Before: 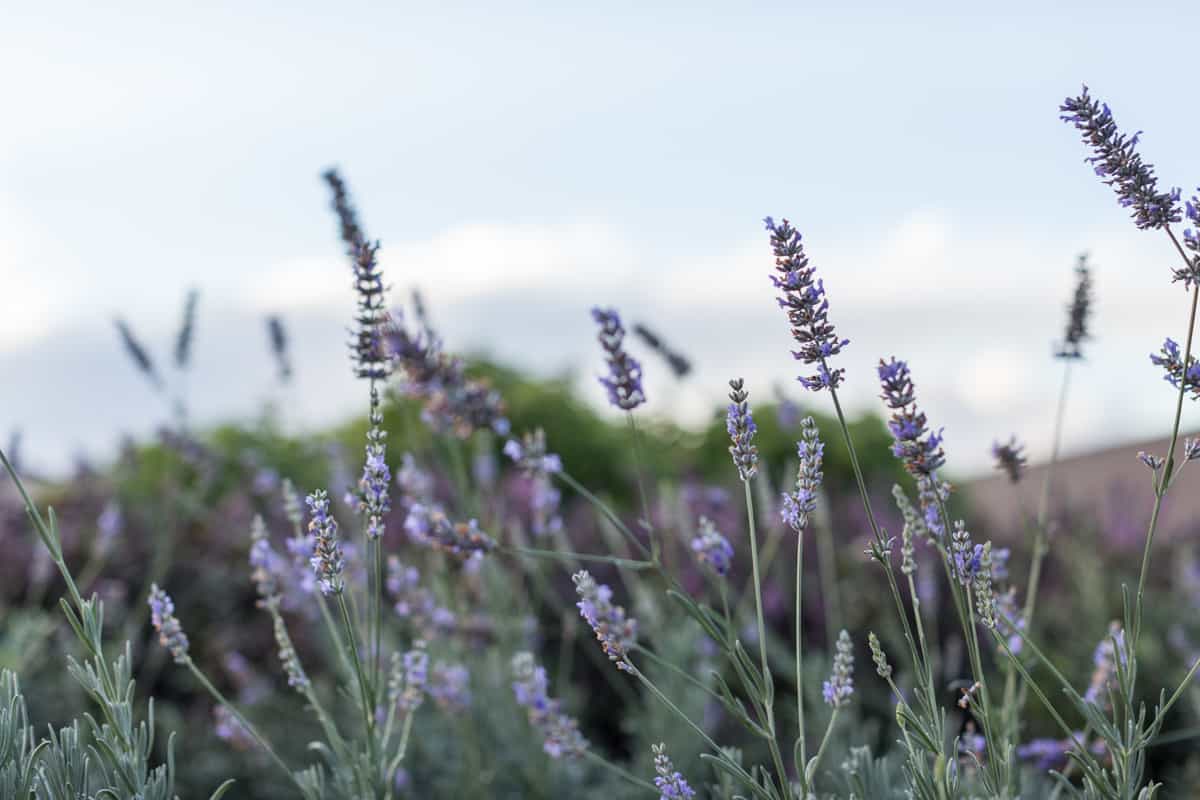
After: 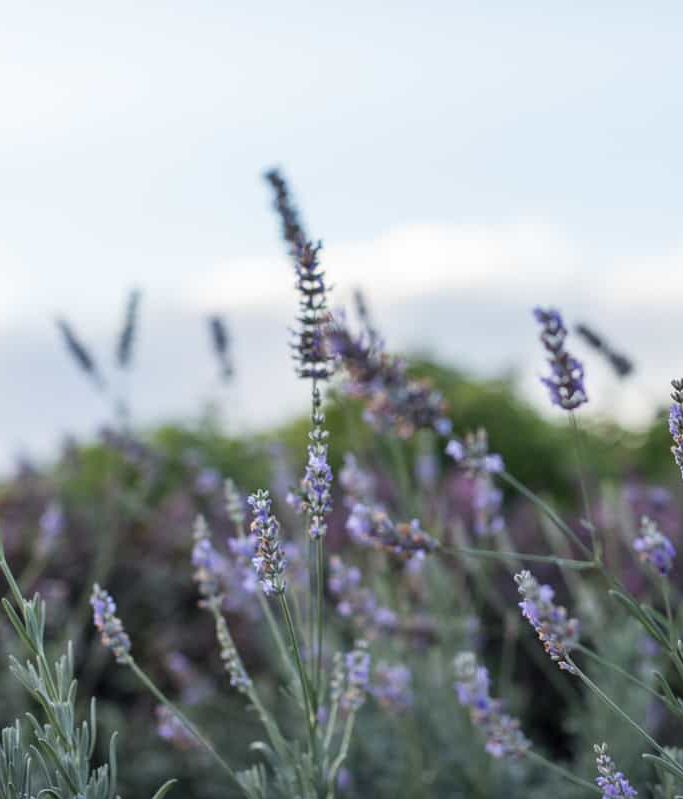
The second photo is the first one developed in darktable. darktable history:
crop: left 4.88%, right 38.155%
exposure: compensate exposure bias true, compensate highlight preservation false
